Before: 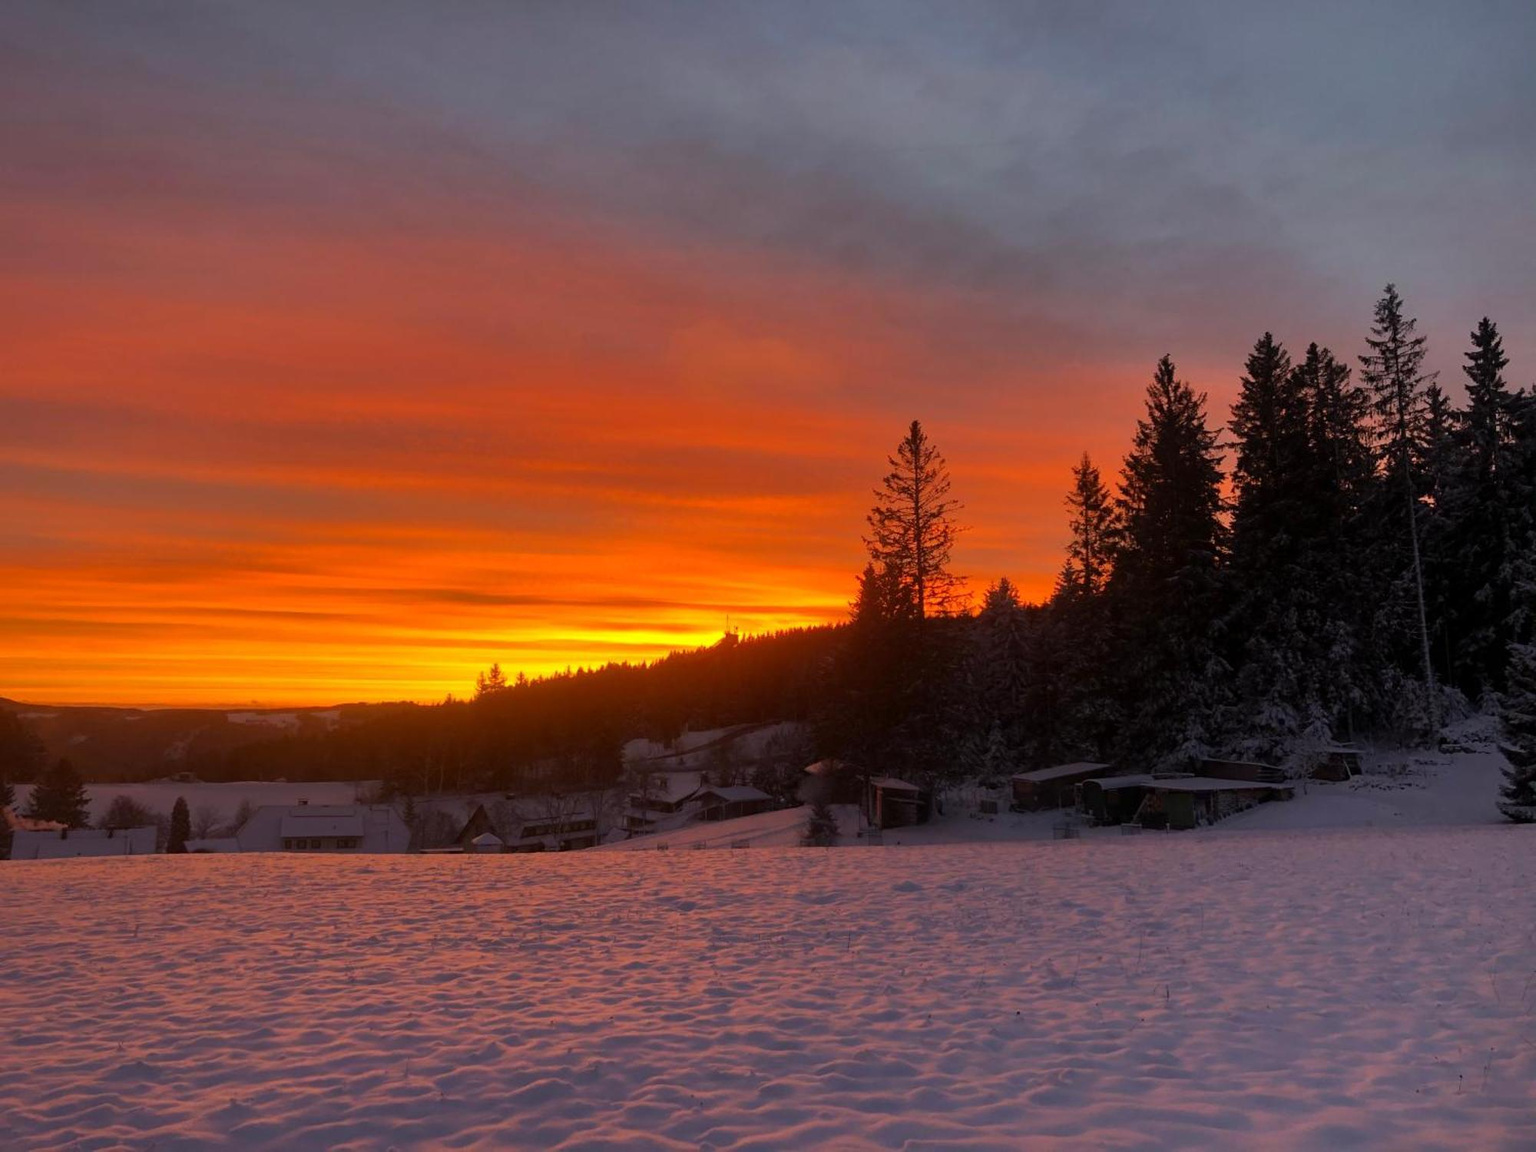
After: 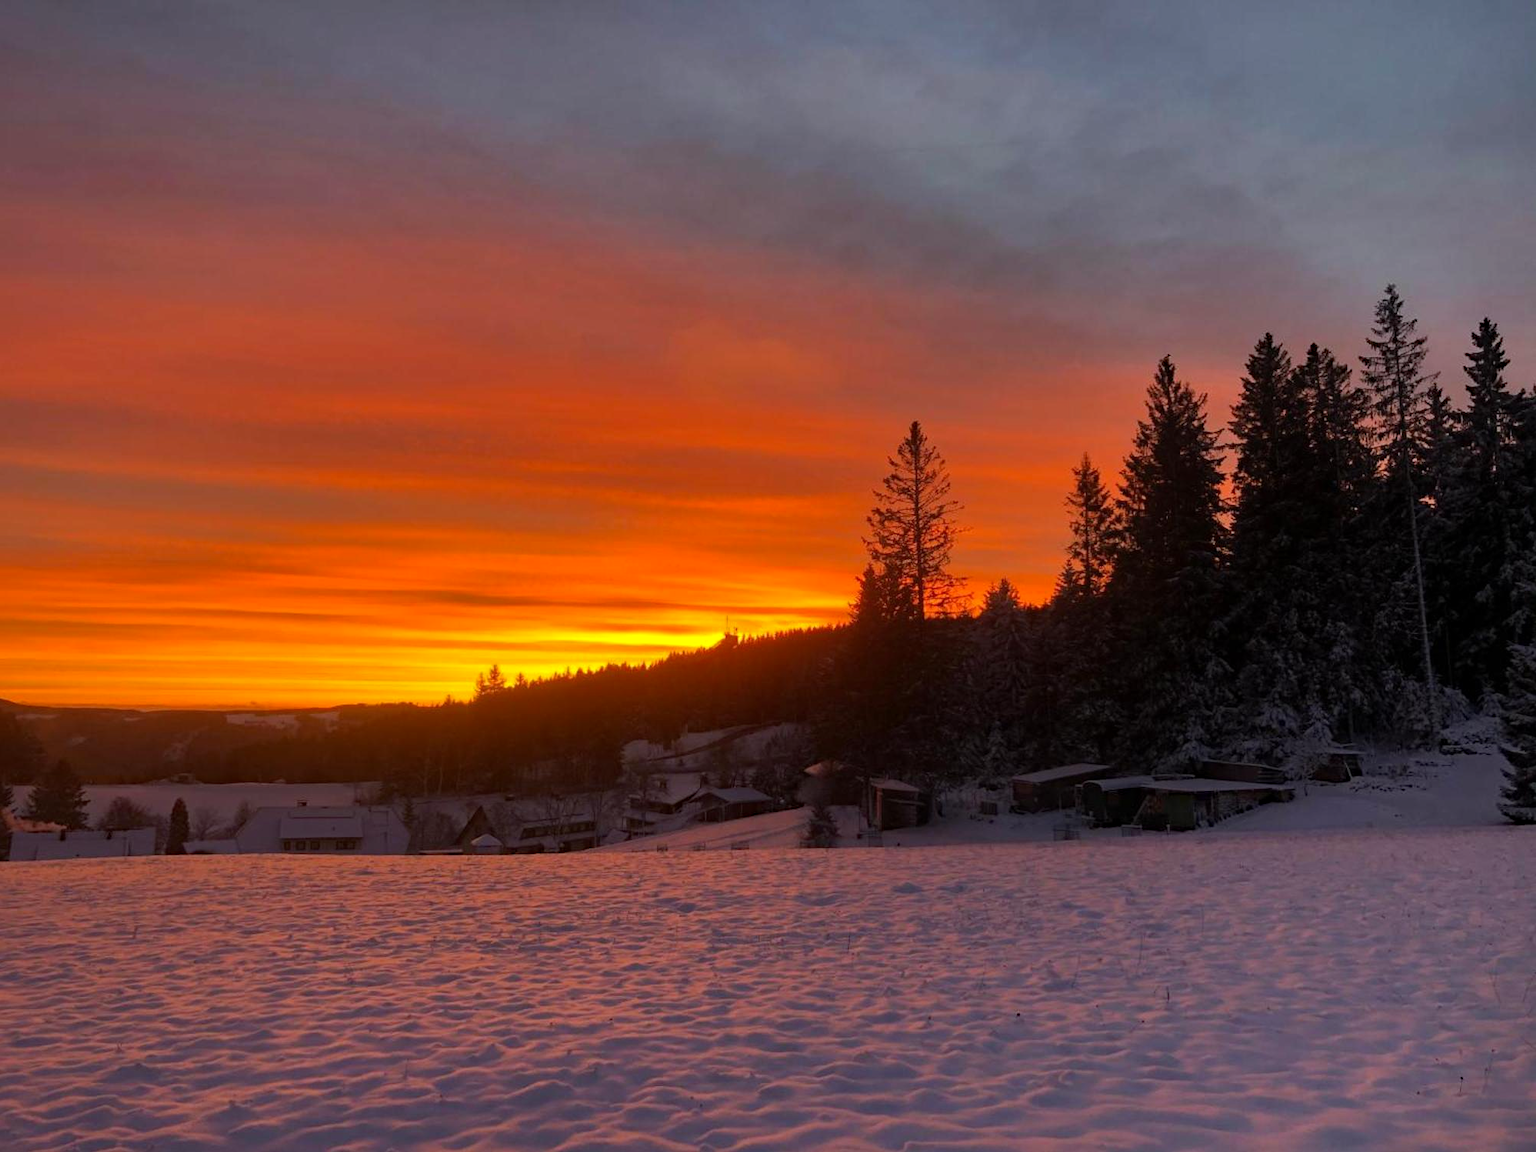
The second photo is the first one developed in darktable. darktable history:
crop: left 0.136%
haze removal: compatibility mode true, adaptive false
